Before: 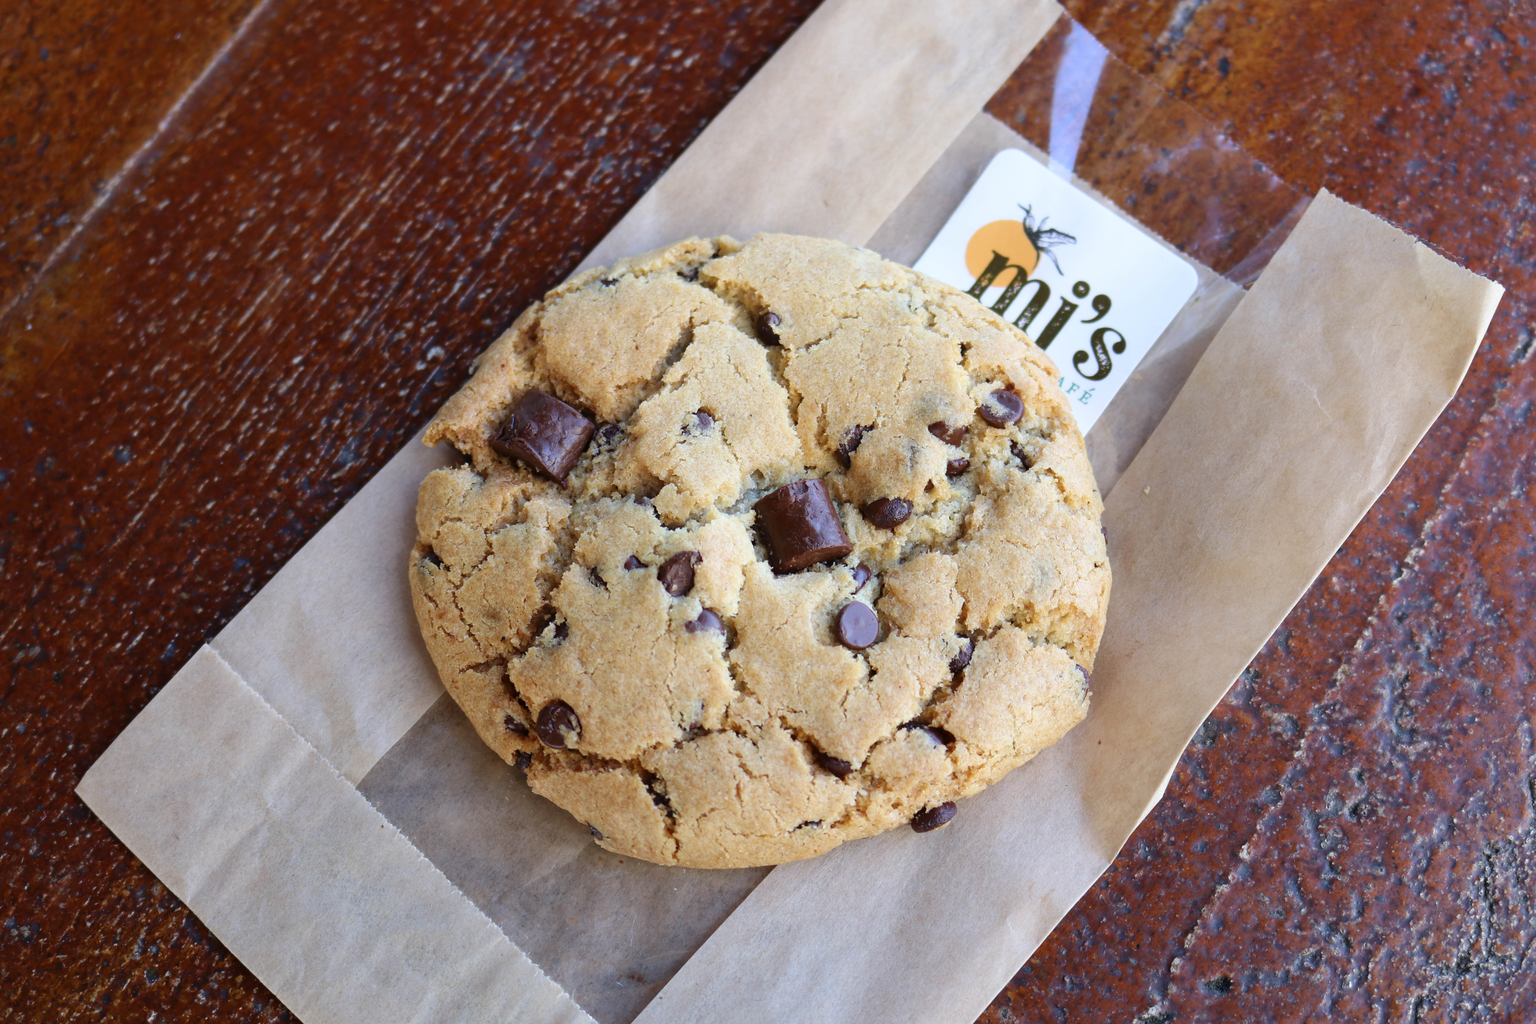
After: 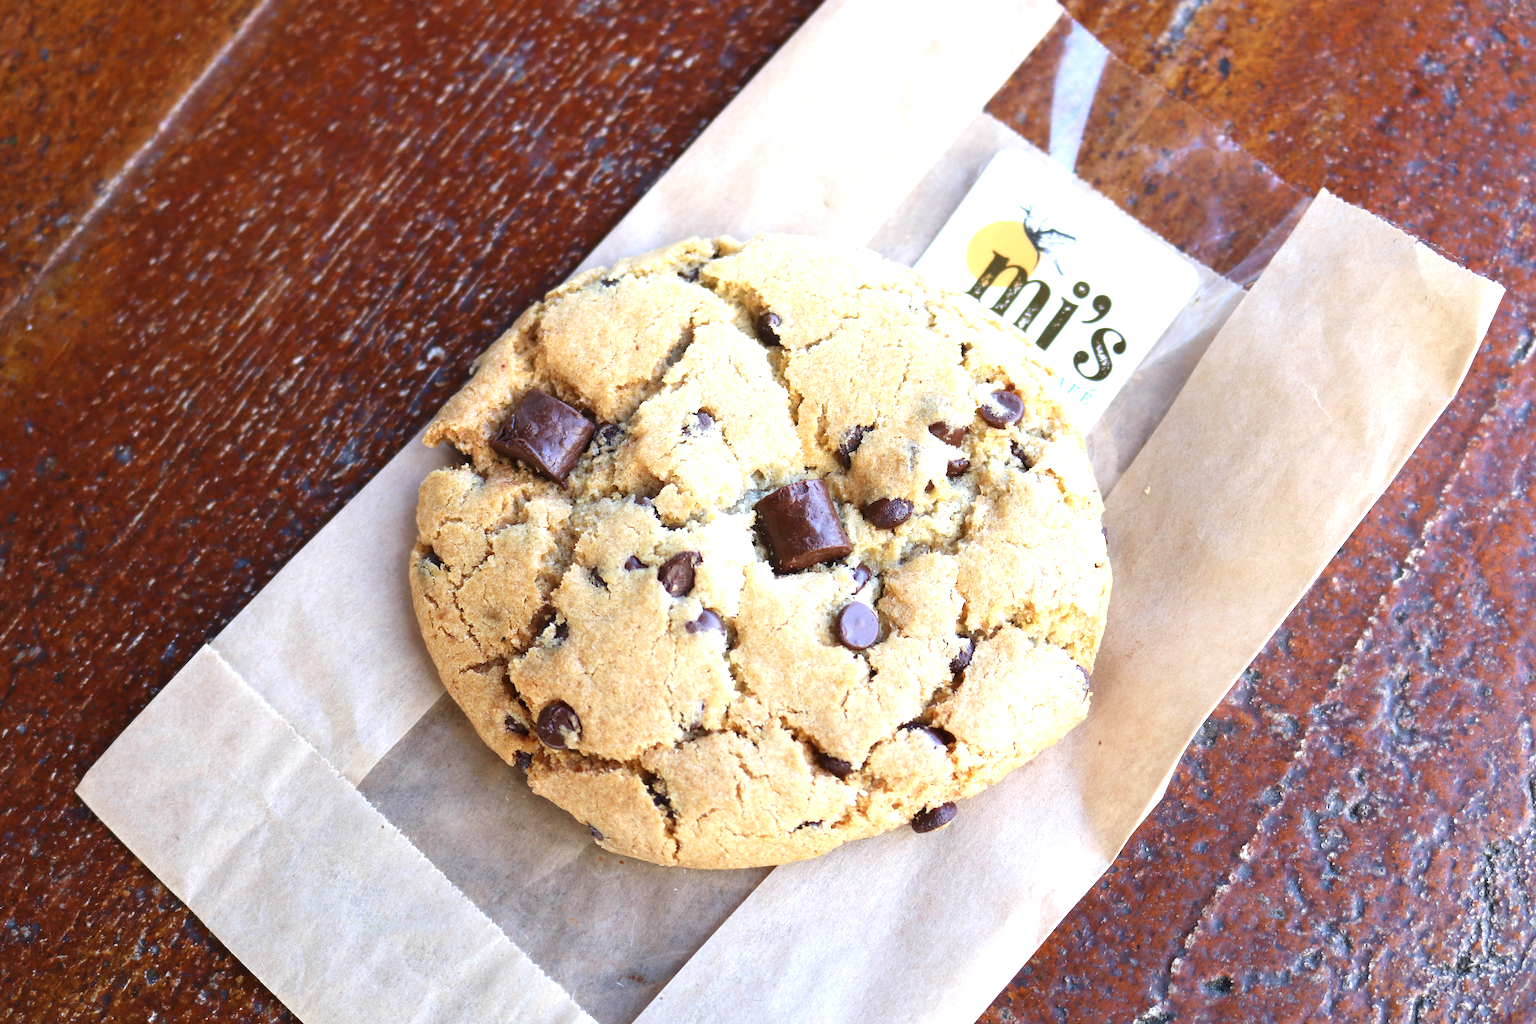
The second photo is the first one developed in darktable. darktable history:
exposure: black level correction 0, exposure 0.947 EV, compensate highlight preservation false
